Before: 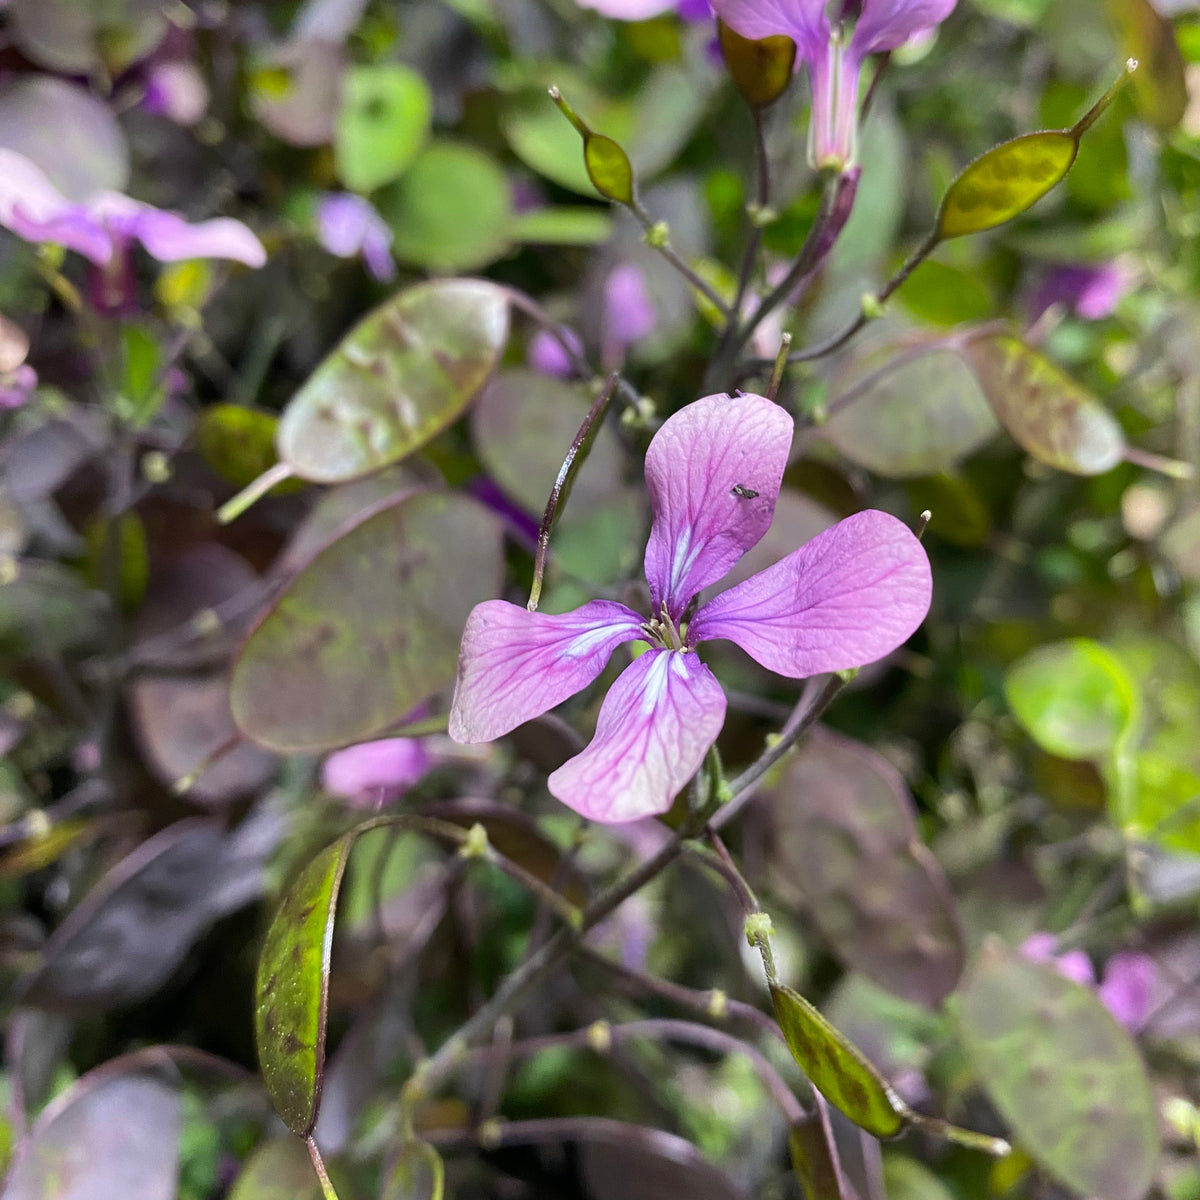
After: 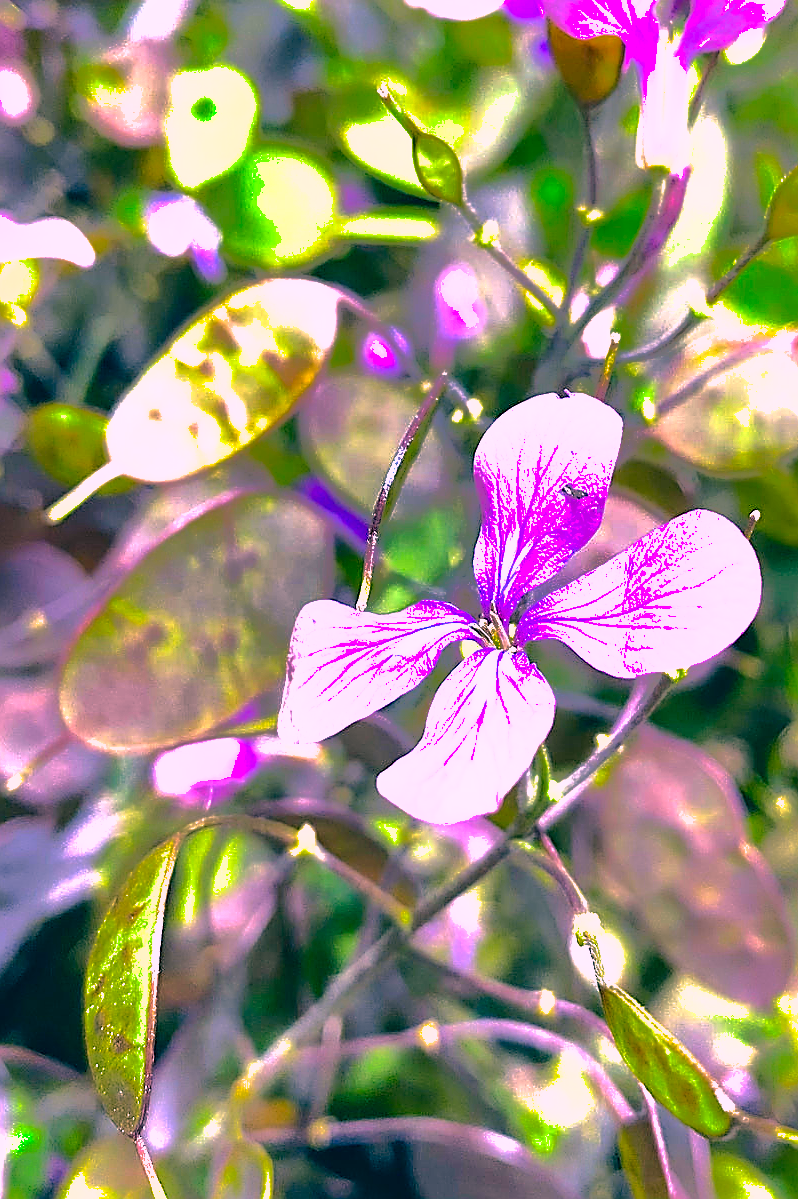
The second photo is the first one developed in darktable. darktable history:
sharpen: radius 1.423, amount 1.259, threshold 0.818
color correction: highlights a* 17.2, highlights b* 0.343, shadows a* -15.43, shadows b* -13.89, saturation 1.55
shadows and highlights: shadows 37.89, highlights -76.19
tone equalizer: -8 EV -0.403 EV, -7 EV -0.374 EV, -6 EV -0.37 EV, -5 EV -0.254 EV, -3 EV 0.2 EV, -2 EV 0.337 EV, -1 EV 0.369 EV, +0 EV 0.429 EV
crop and rotate: left 14.305%, right 19.142%
exposure: exposure 1.222 EV, compensate exposure bias true, compensate highlight preservation false
